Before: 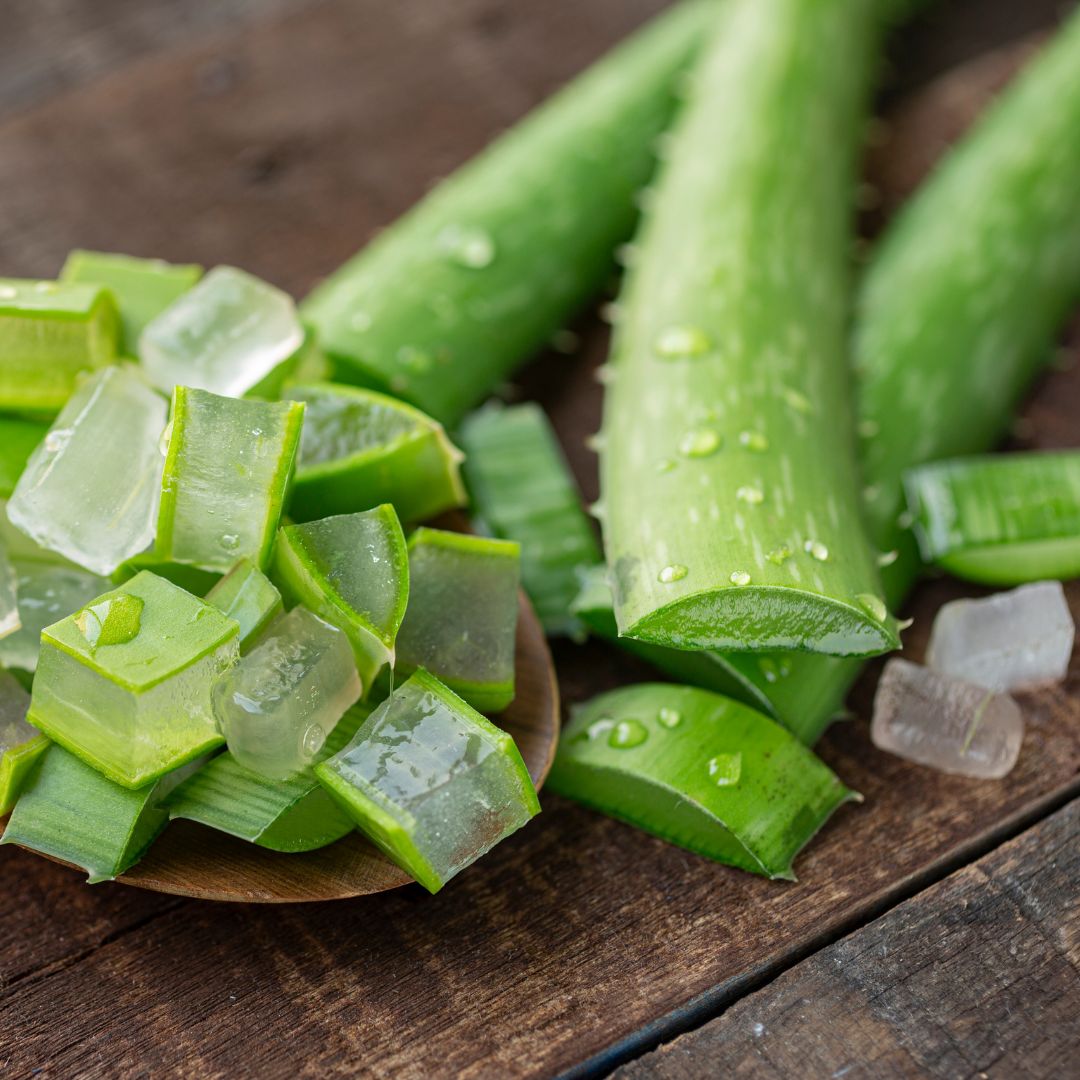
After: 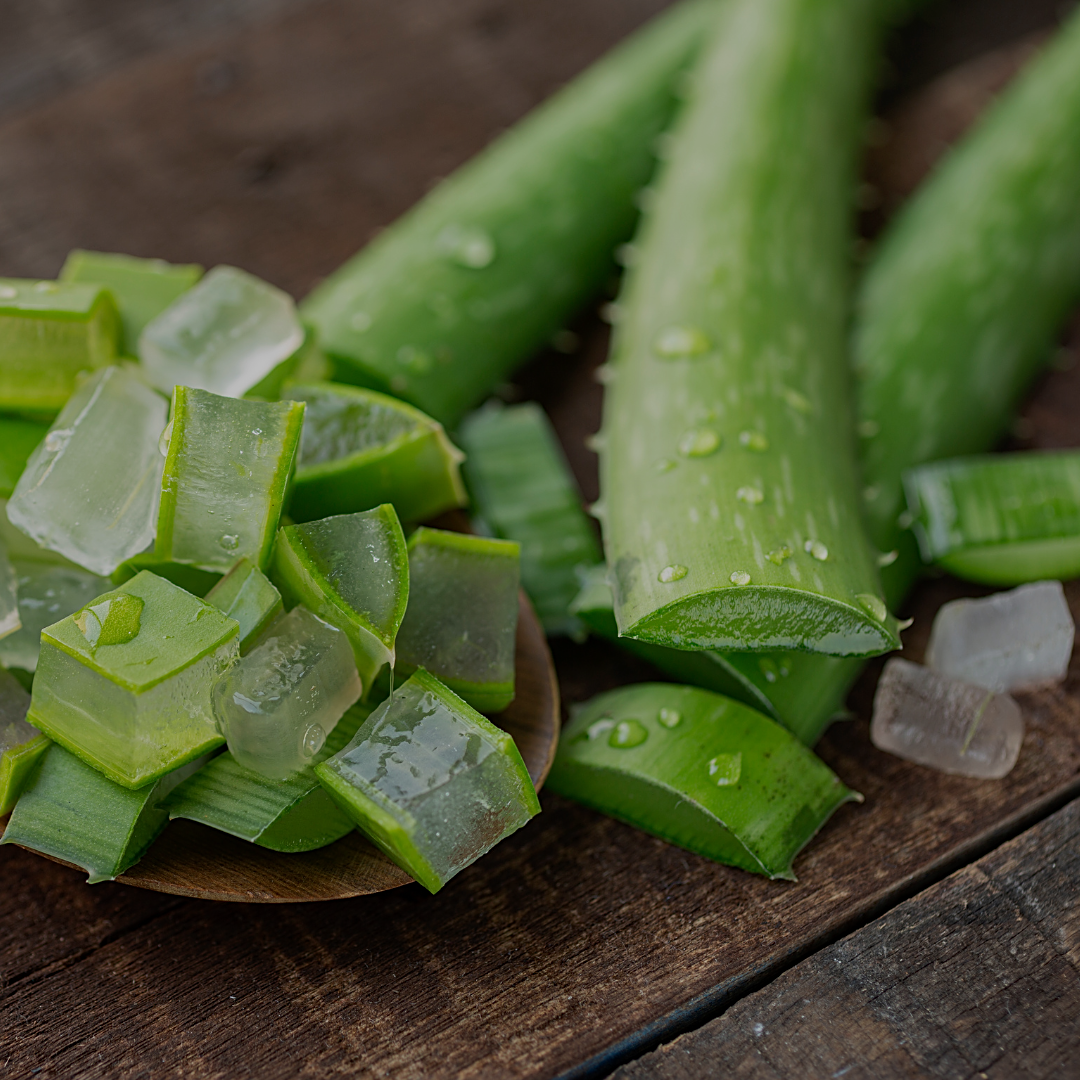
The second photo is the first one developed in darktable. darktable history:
sharpen: on, module defaults
exposure: exposure -0.967 EV, compensate highlight preservation false
